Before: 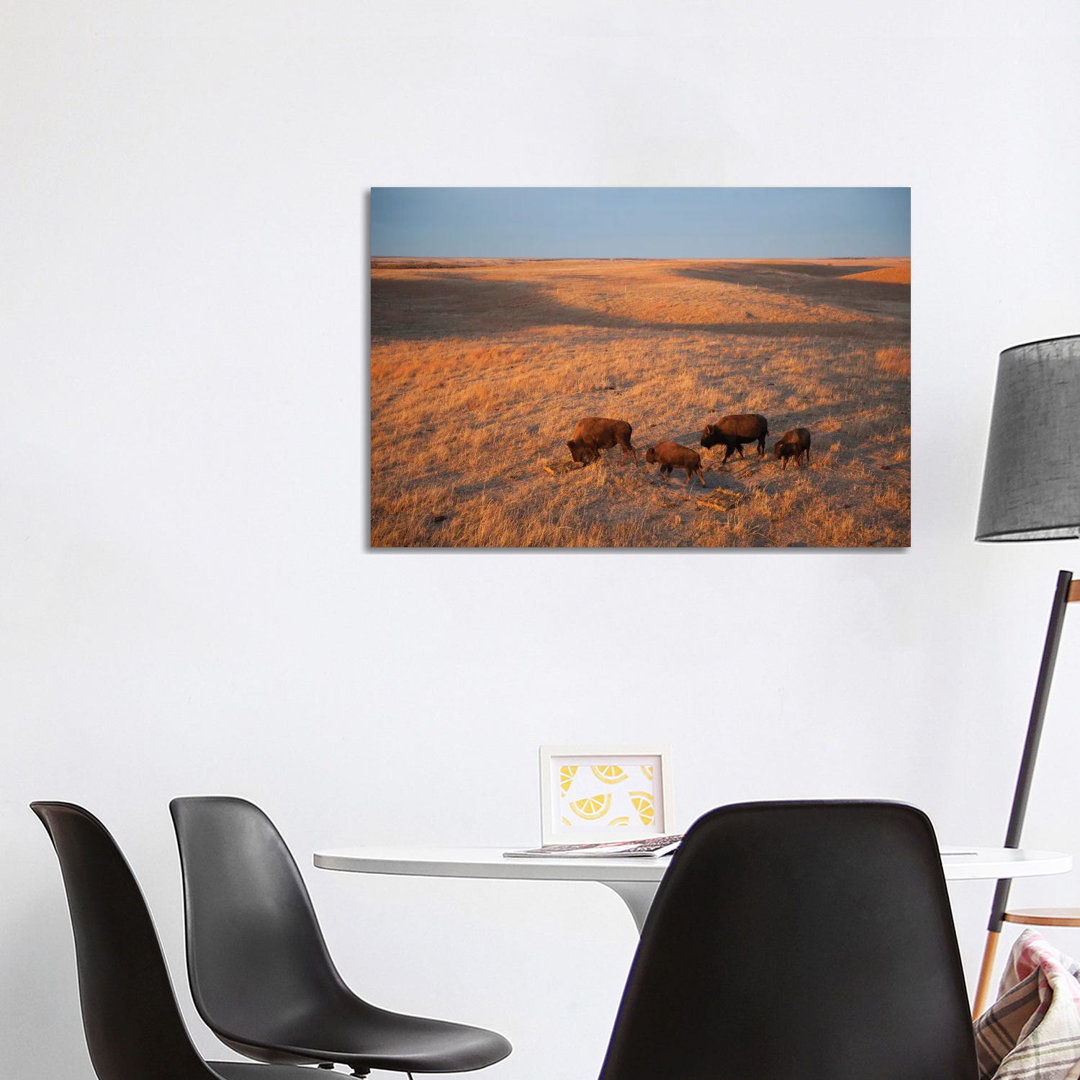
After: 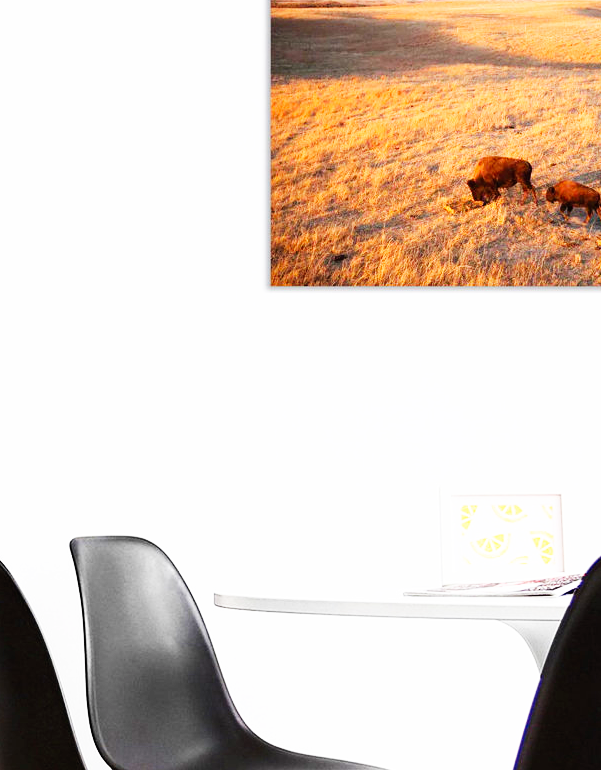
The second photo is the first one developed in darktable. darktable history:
base curve: curves: ch0 [(0, 0) (0.007, 0.004) (0.027, 0.03) (0.046, 0.07) (0.207, 0.54) (0.442, 0.872) (0.673, 0.972) (1, 1)], preserve colors none
crop: left 9.335%, top 24.18%, right 34.966%, bottom 4.52%
